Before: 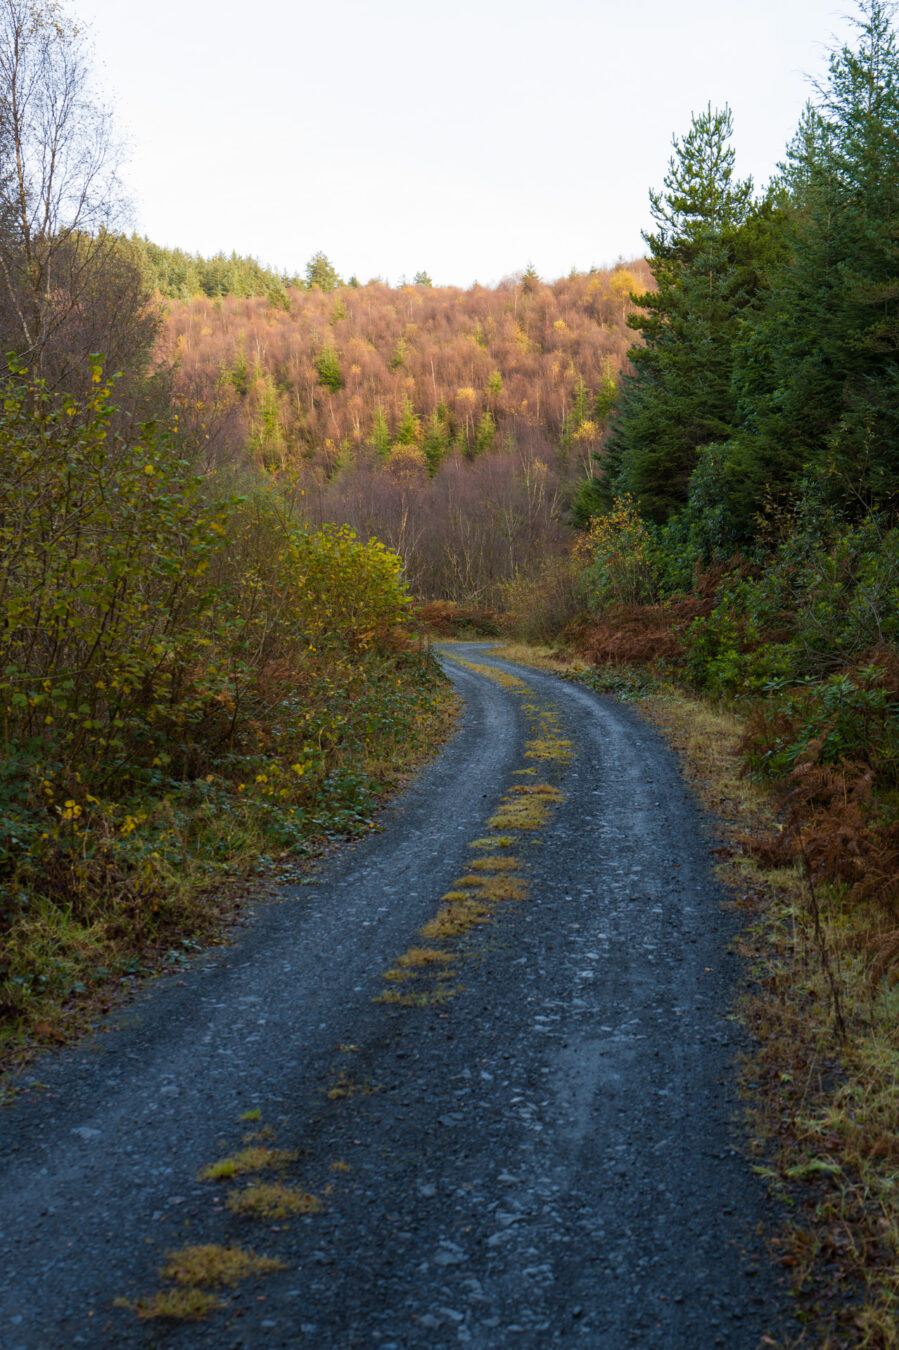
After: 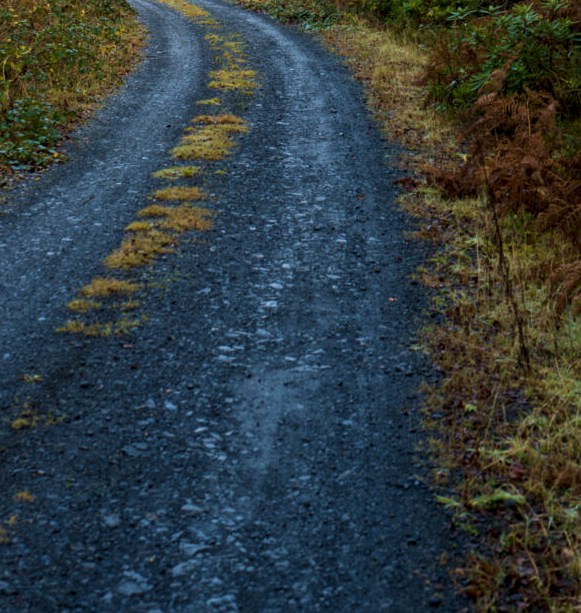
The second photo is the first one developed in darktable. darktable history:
contrast brightness saturation: contrast 0.096, brightness 0.012, saturation 0.021
local contrast: detail 130%
crop and rotate: left 35.364%, top 49.652%, bottom 4.907%
velvia: on, module defaults
